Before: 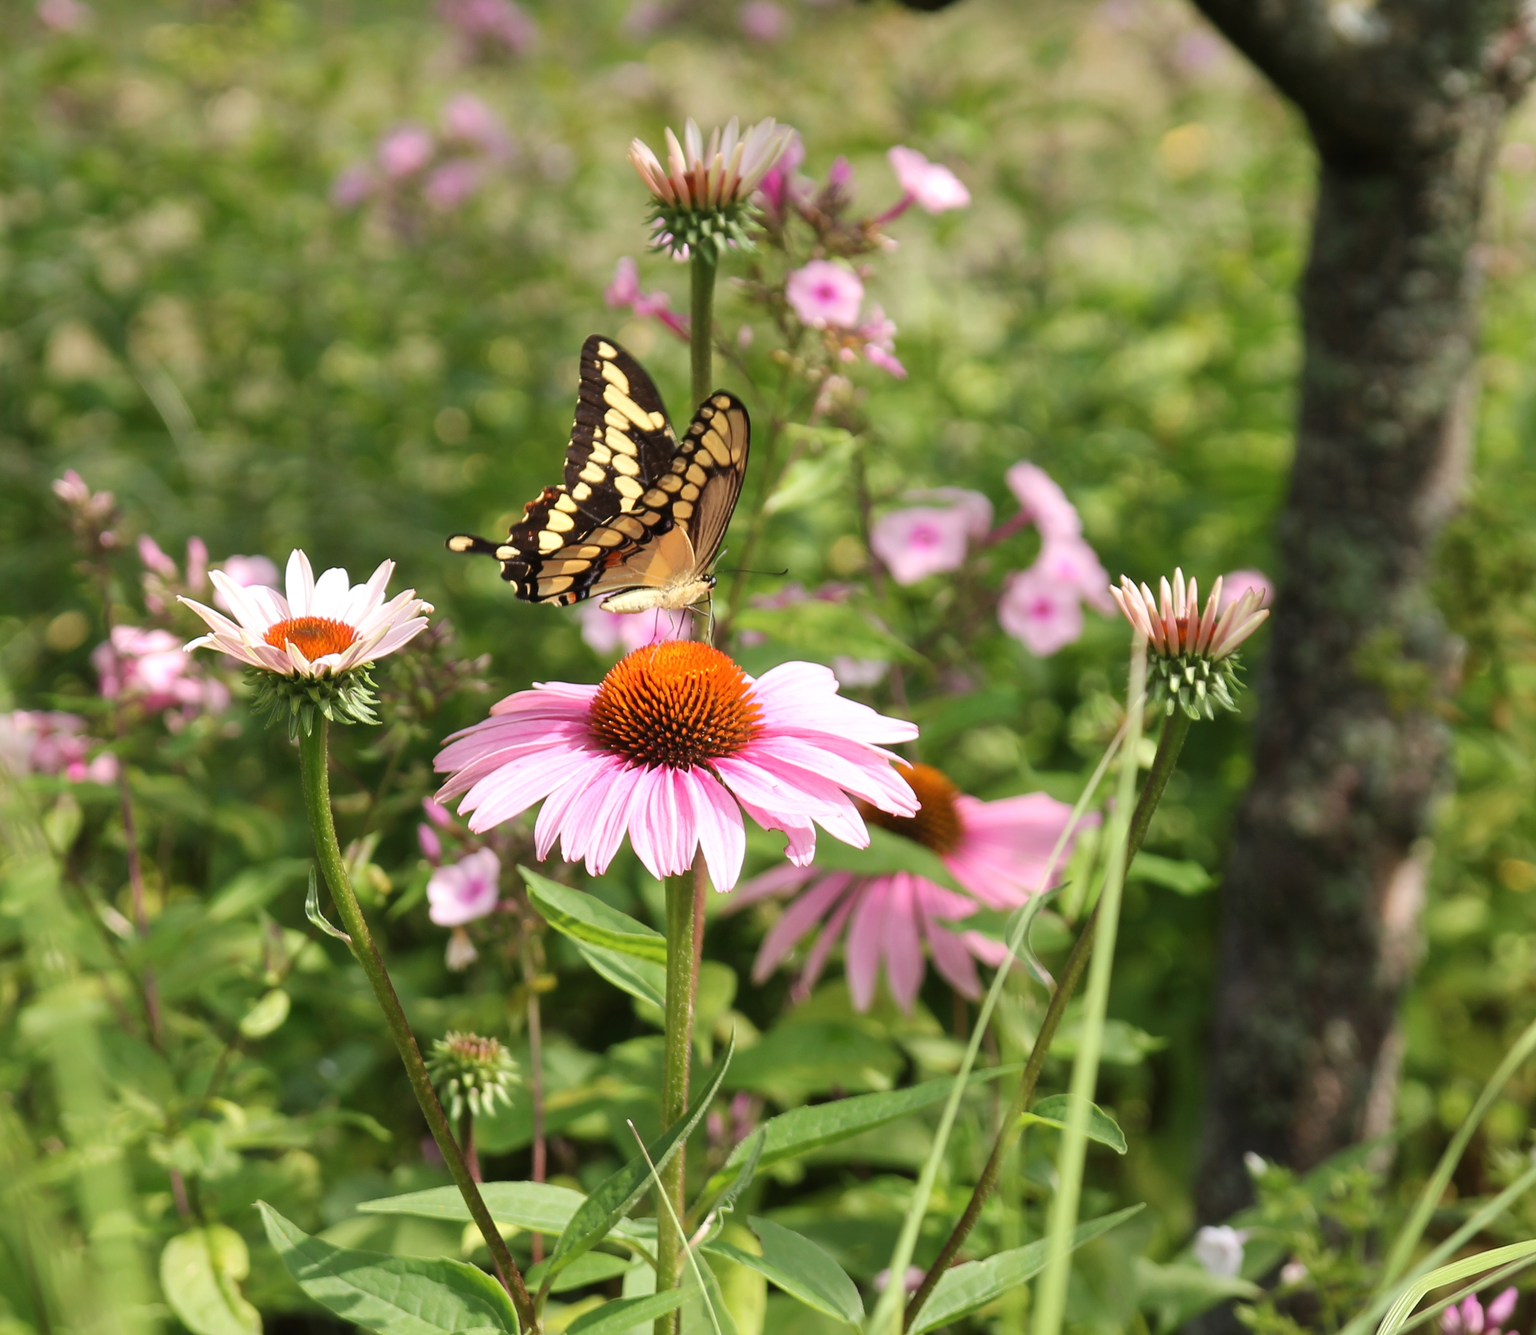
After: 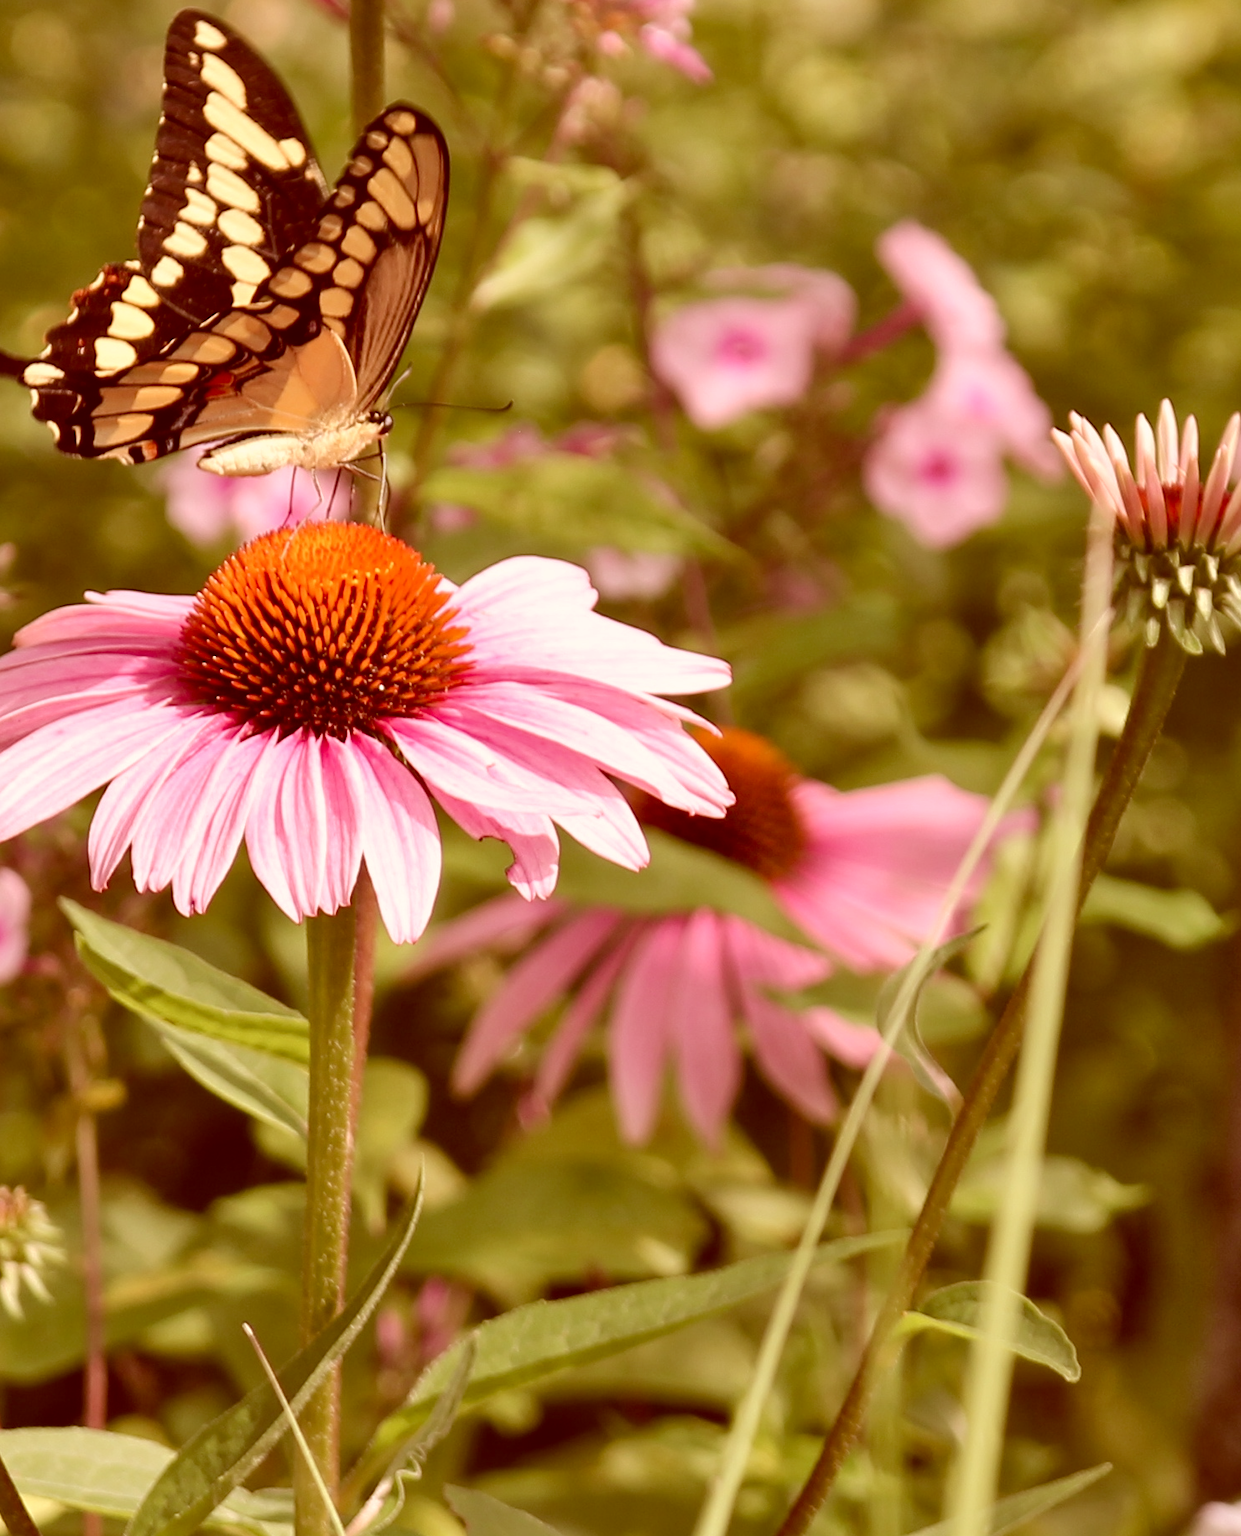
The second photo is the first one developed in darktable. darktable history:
color correction: highlights a* 9.03, highlights b* 8.71, shadows a* 40, shadows b* 40, saturation 0.8
crop: left 31.379%, top 24.658%, right 20.326%, bottom 6.628%
shadows and highlights: shadows 60, soften with gaussian
